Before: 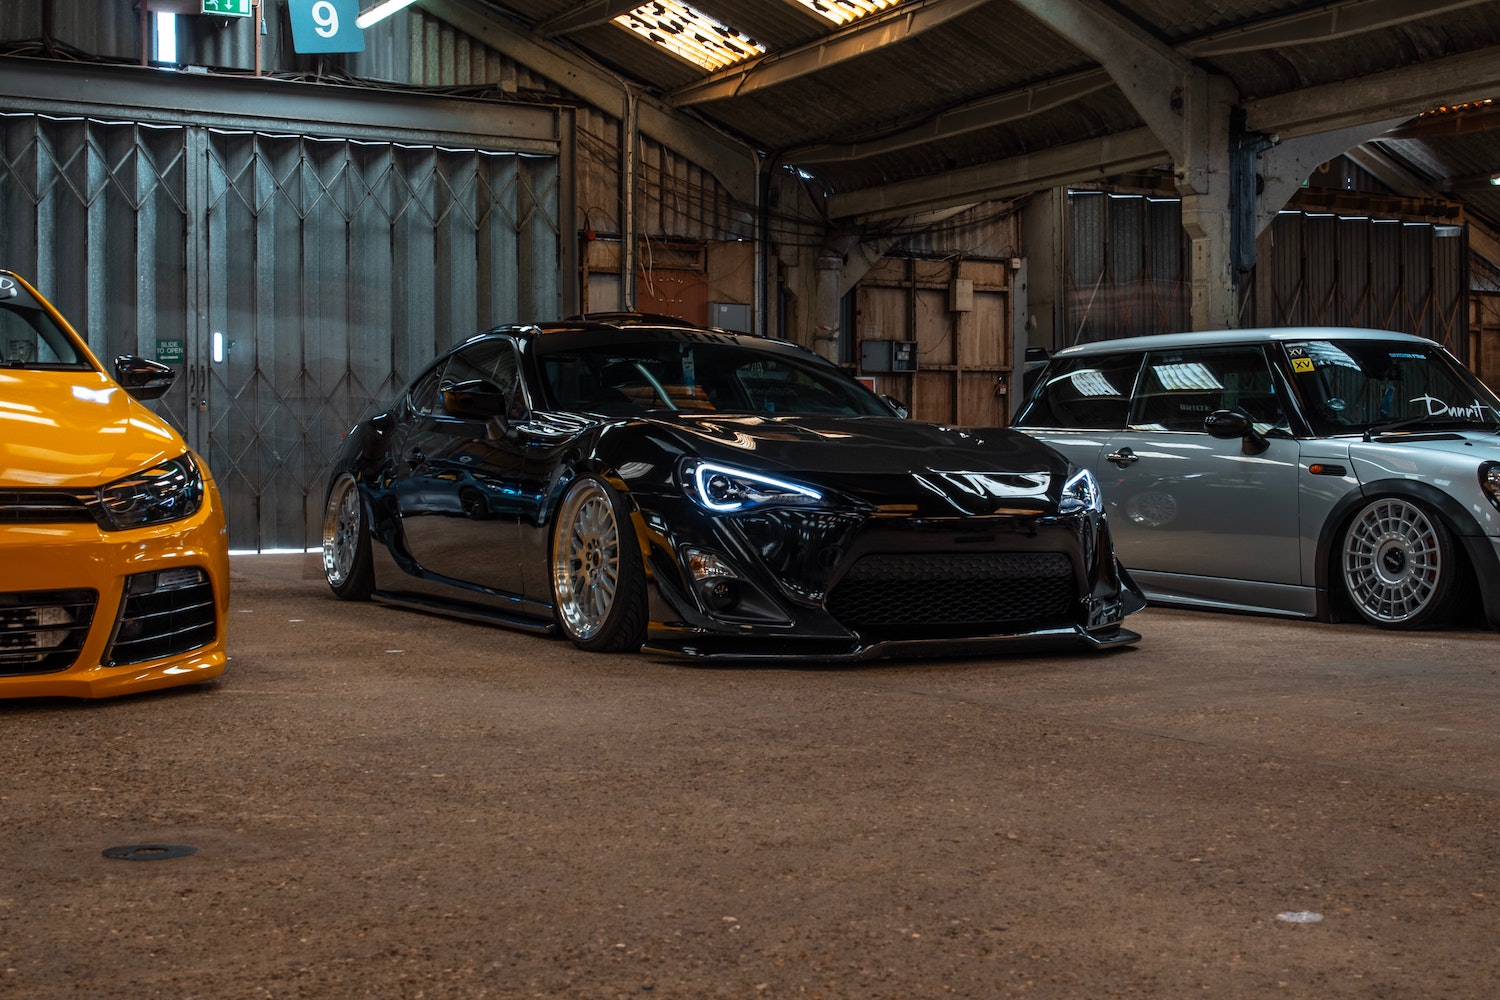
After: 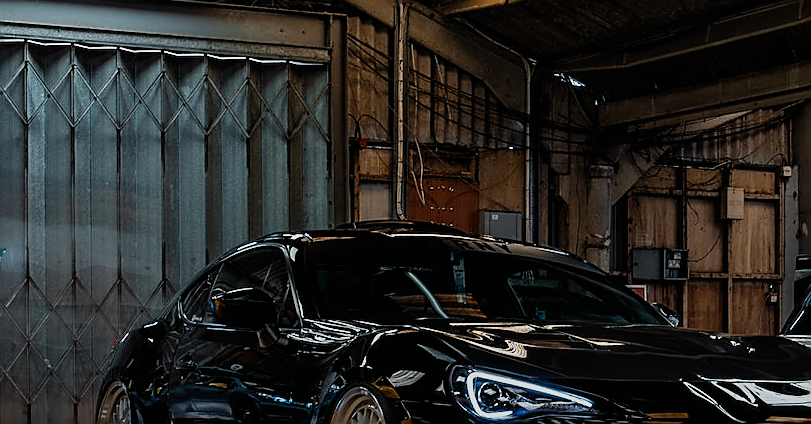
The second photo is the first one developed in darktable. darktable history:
color correction: highlights a* -0.203, highlights b* -0.082
filmic rgb: black relative exposure -7.65 EV, white relative exposure 4.56 EV, hardness 3.61, add noise in highlights 0.001, preserve chrominance no, color science v3 (2019), use custom middle-gray values true, contrast in highlights soft
sharpen: radius 1.358, amount 1.248, threshold 0.725
crop: left 15.288%, top 9.234%, right 30.633%, bottom 48.302%
